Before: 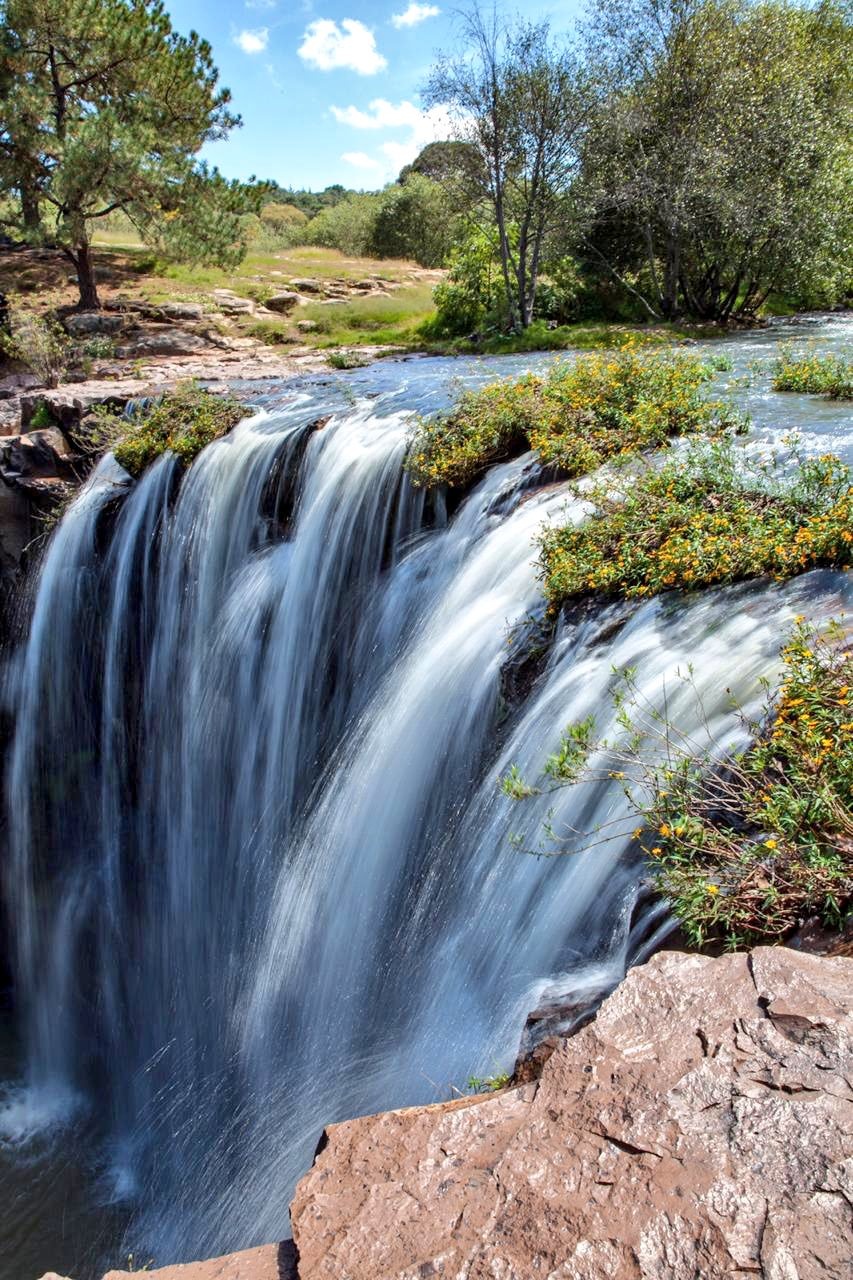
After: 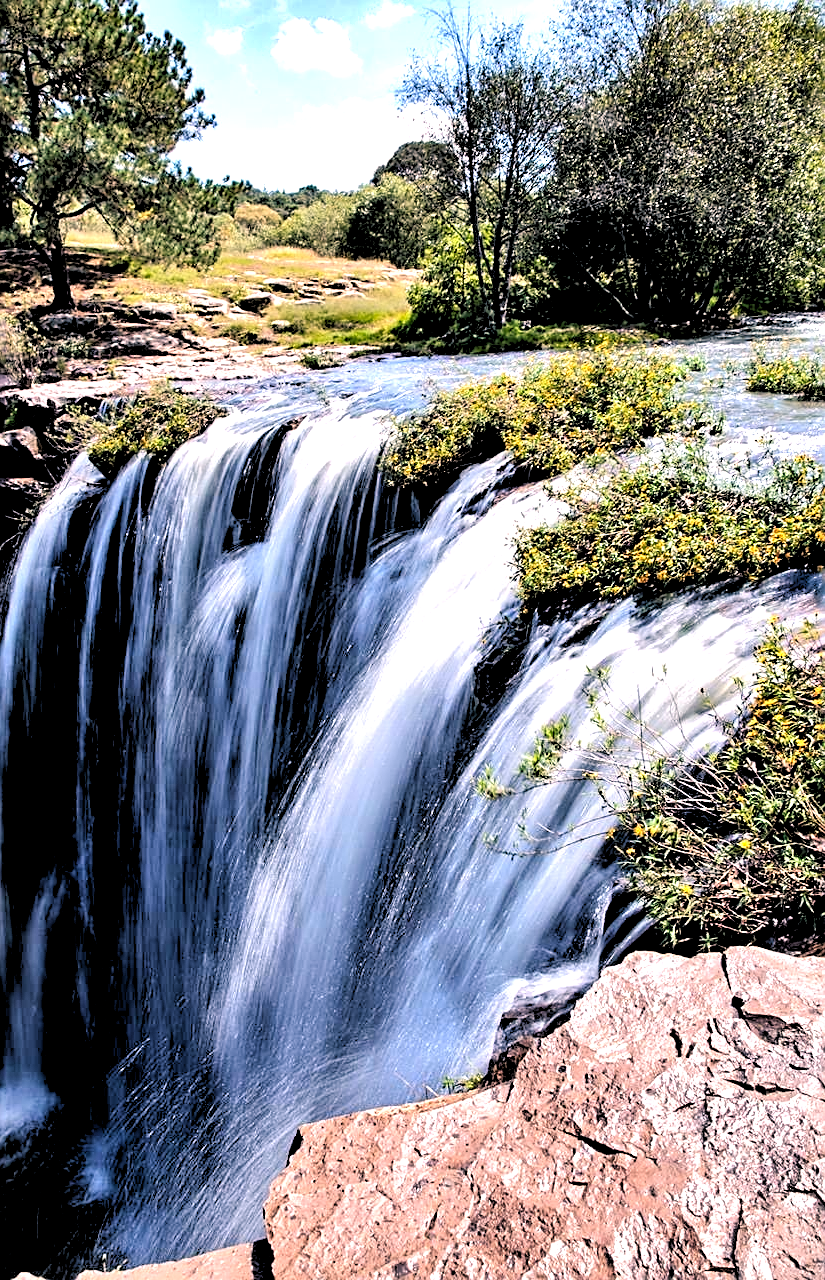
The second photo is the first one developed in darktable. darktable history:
shadows and highlights: shadows 20.91, highlights -35.45, soften with gaussian
crop and rotate: left 3.238%
color balance rgb: shadows lift › chroma 5.41%, shadows lift › hue 240°, highlights gain › chroma 3.74%, highlights gain › hue 60°, saturation formula JzAzBz (2021)
white balance: red 1.004, blue 1.096
tone equalizer: -8 EV -0.75 EV, -7 EV -0.7 EV, -6 EV -0.6 EV, -5 EV -0.4 EV, -3 EV 0.4 EV, -2 EV 0.6 EV, -1 EV 0.7 EV, +0 EV 0.75 EV, edges refinement/feathering 500, mask exposure compensation -1.57 EV, preserve details no
sharpen: on, module defaults
rgb levels: levels [[0.029, 0.461, 0.922], [0, 0.5, 1], [0, 0.5, 1]]
